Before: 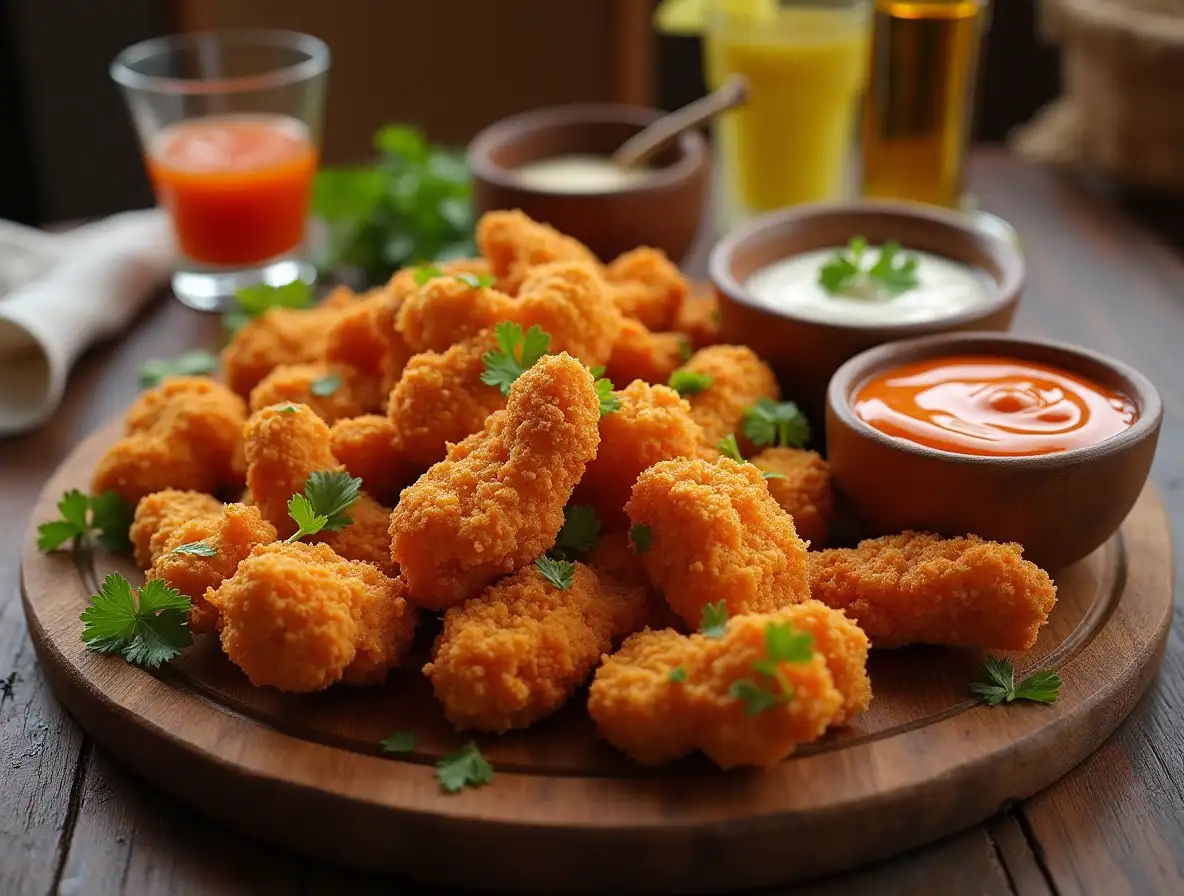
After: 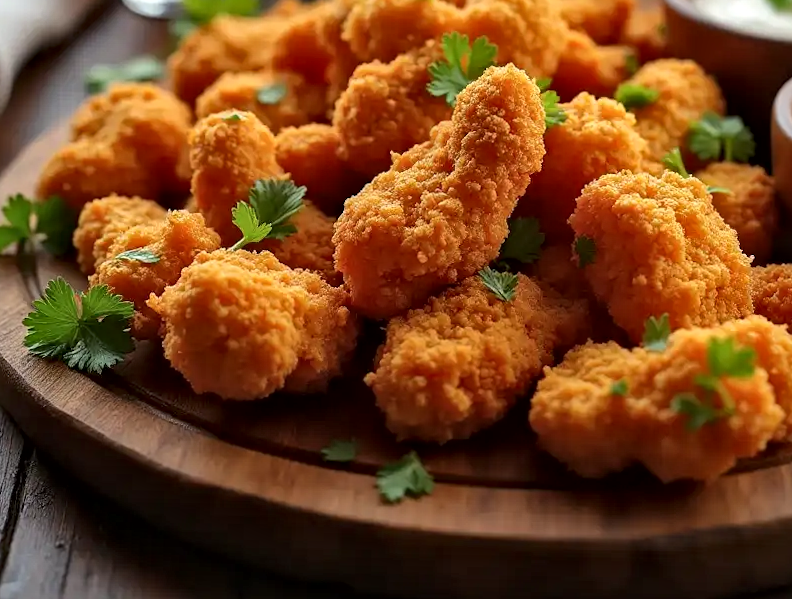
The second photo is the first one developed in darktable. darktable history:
local contrast: mode bilateral grid, contrast 20, coarseness 19, detail 163%, midtone range 0.2
crop and rotate: angle -0.82°, left 3.85%, top 31.828%, right 27.992%
